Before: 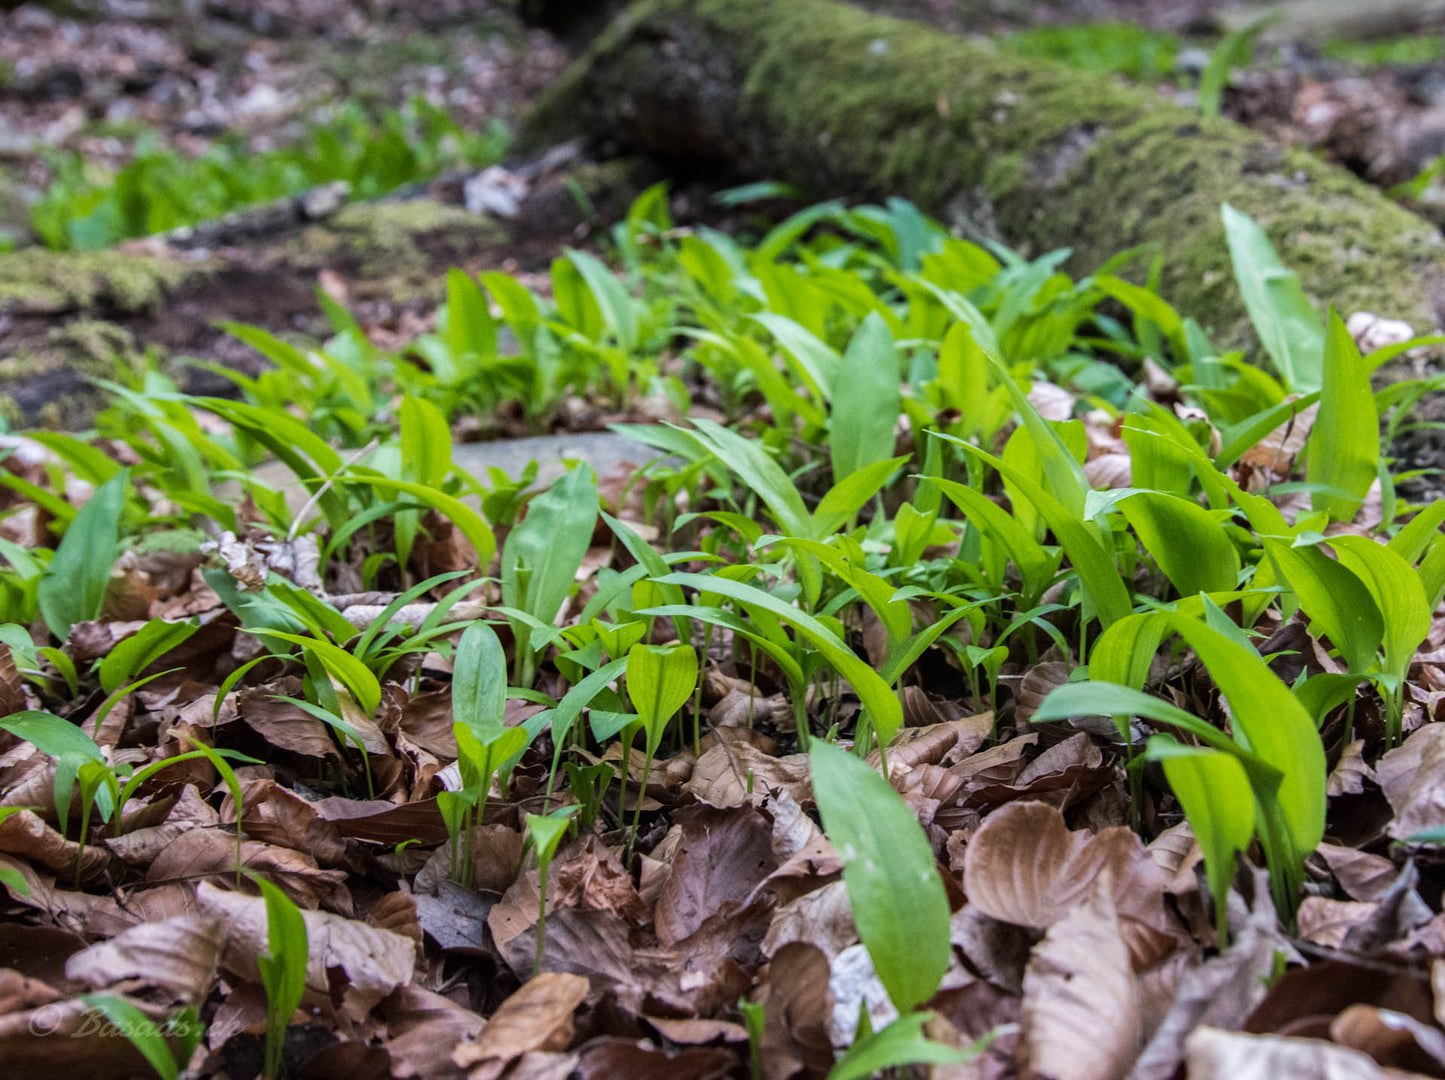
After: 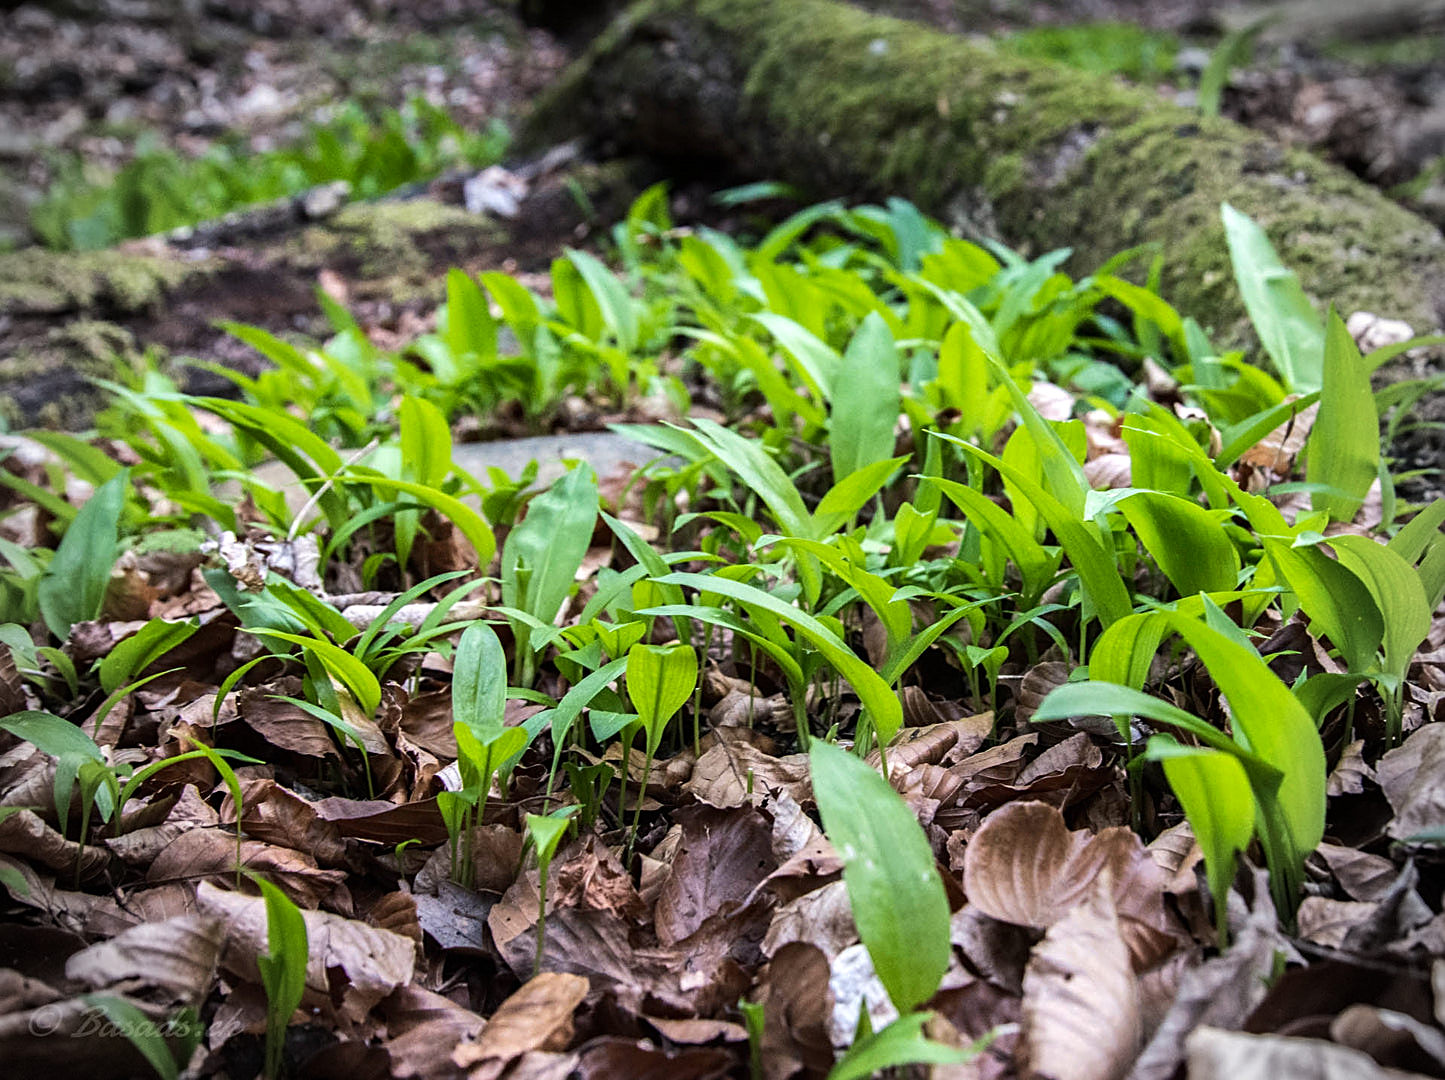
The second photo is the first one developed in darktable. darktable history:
tone equalizer: -8 EV -0.417 EV, -7 EV -0.389 EV, -6 EV -0.333 EV, -5 EV -0.222 EV, -3 EV 0.222 EV, -2 EV 0.333 EV, -1 EV 0.389 EV, +0 EV 0.417 EV, edges refinement/feathering 500, mask exposure compensation -1.57 EV, preserve details no
vignetting: fall-off radius 31.48%, brightness -0.472
color correction: highlights b* 3
sharpen: amount 0.478
